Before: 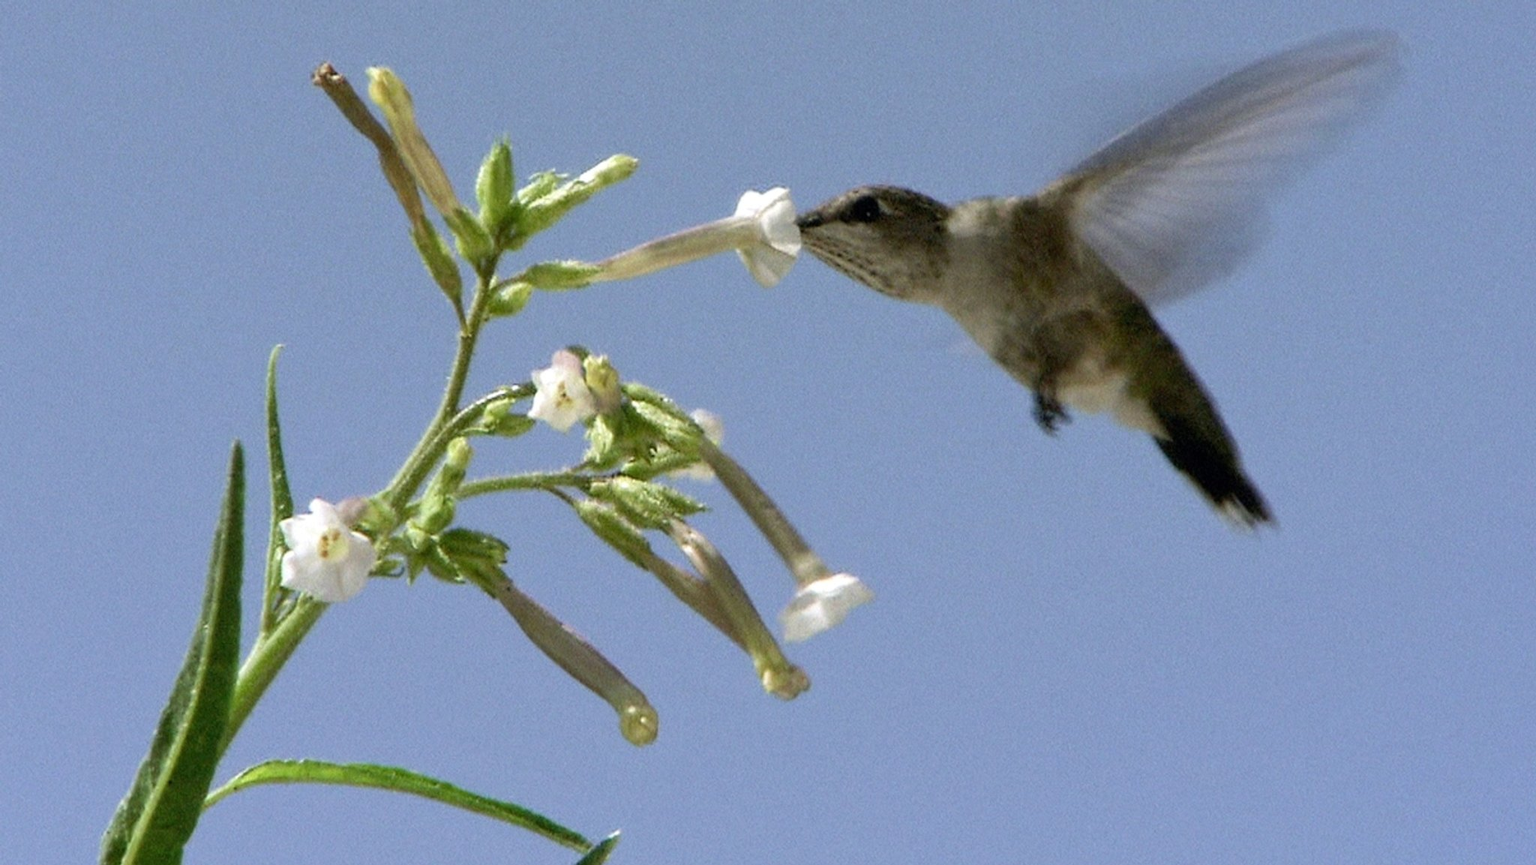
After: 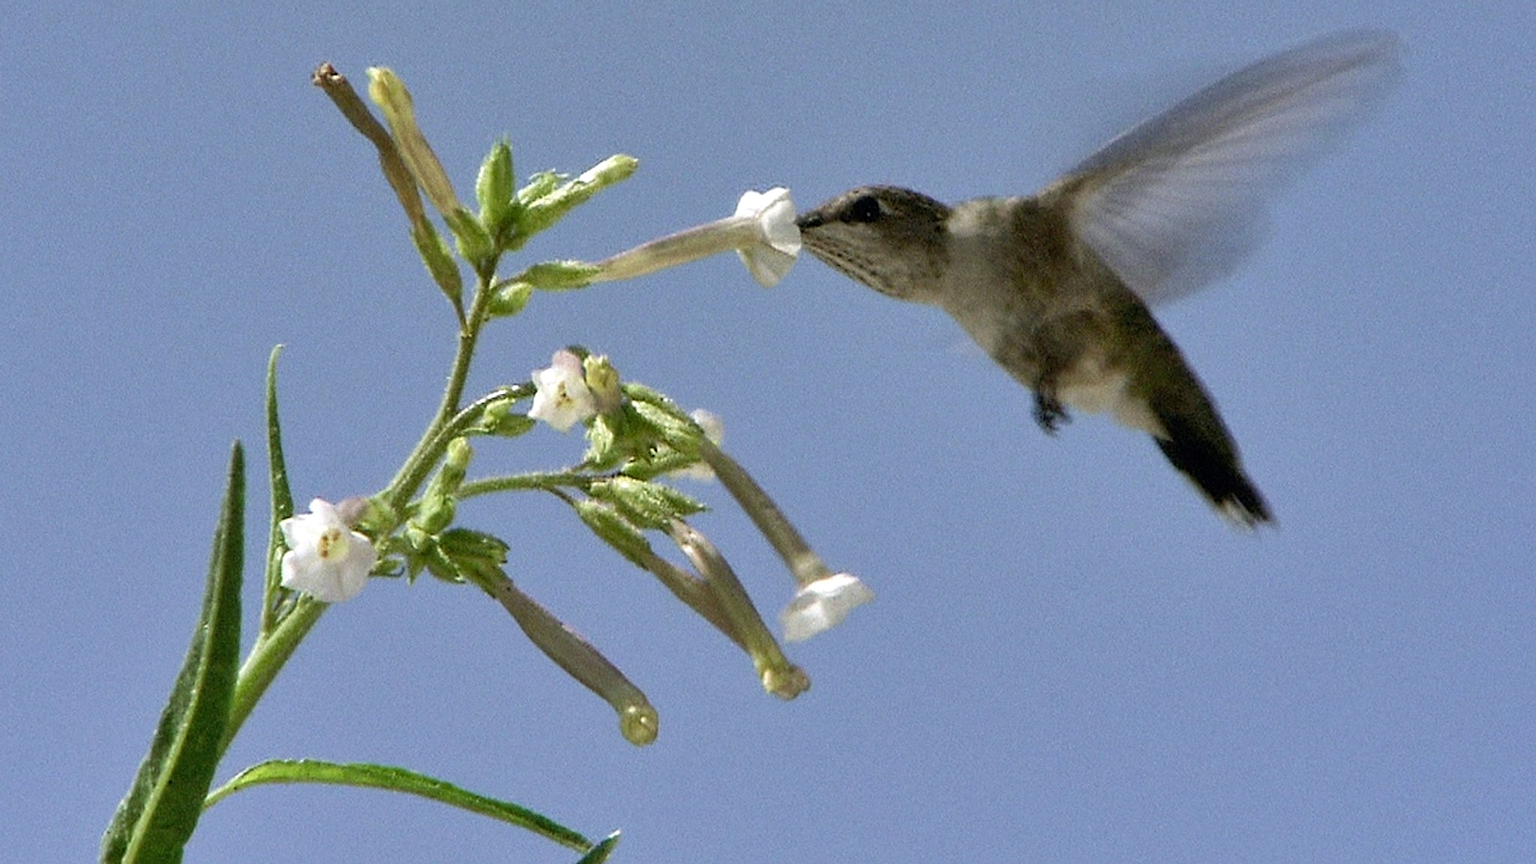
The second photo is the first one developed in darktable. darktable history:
sharpen: on, module defaults
tone equalizer: edges refinement/feathering 500, mask exposure compensation -1.57 EV, preserve details no
shadows and highlights: low approximation 0.01, soften with gaussian
